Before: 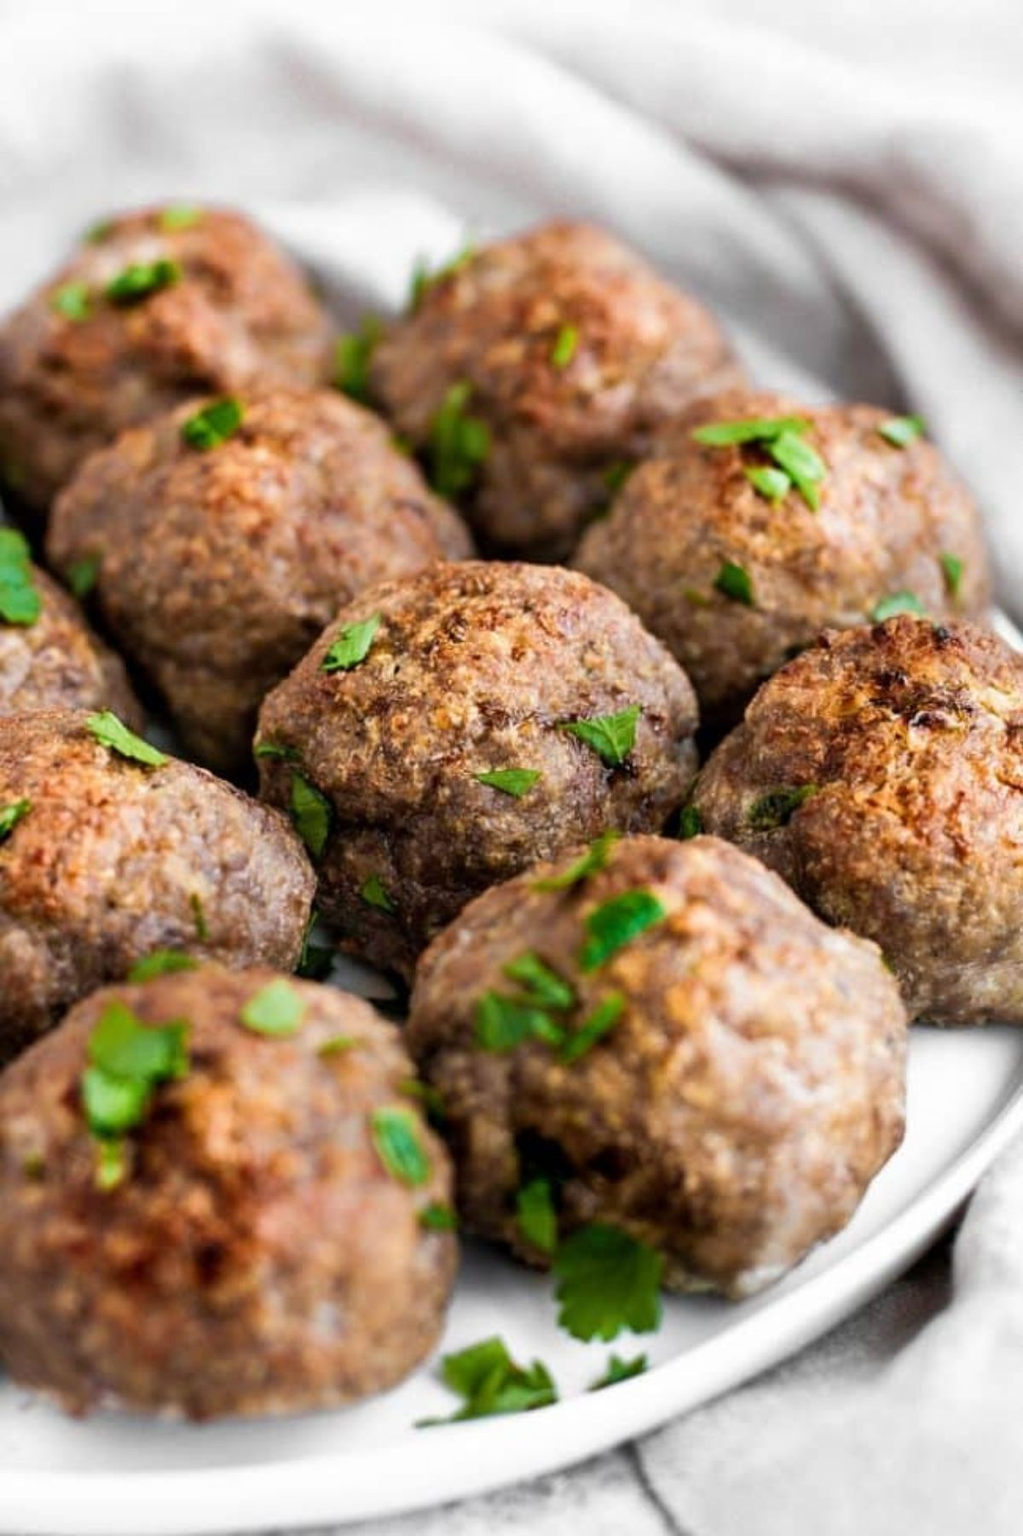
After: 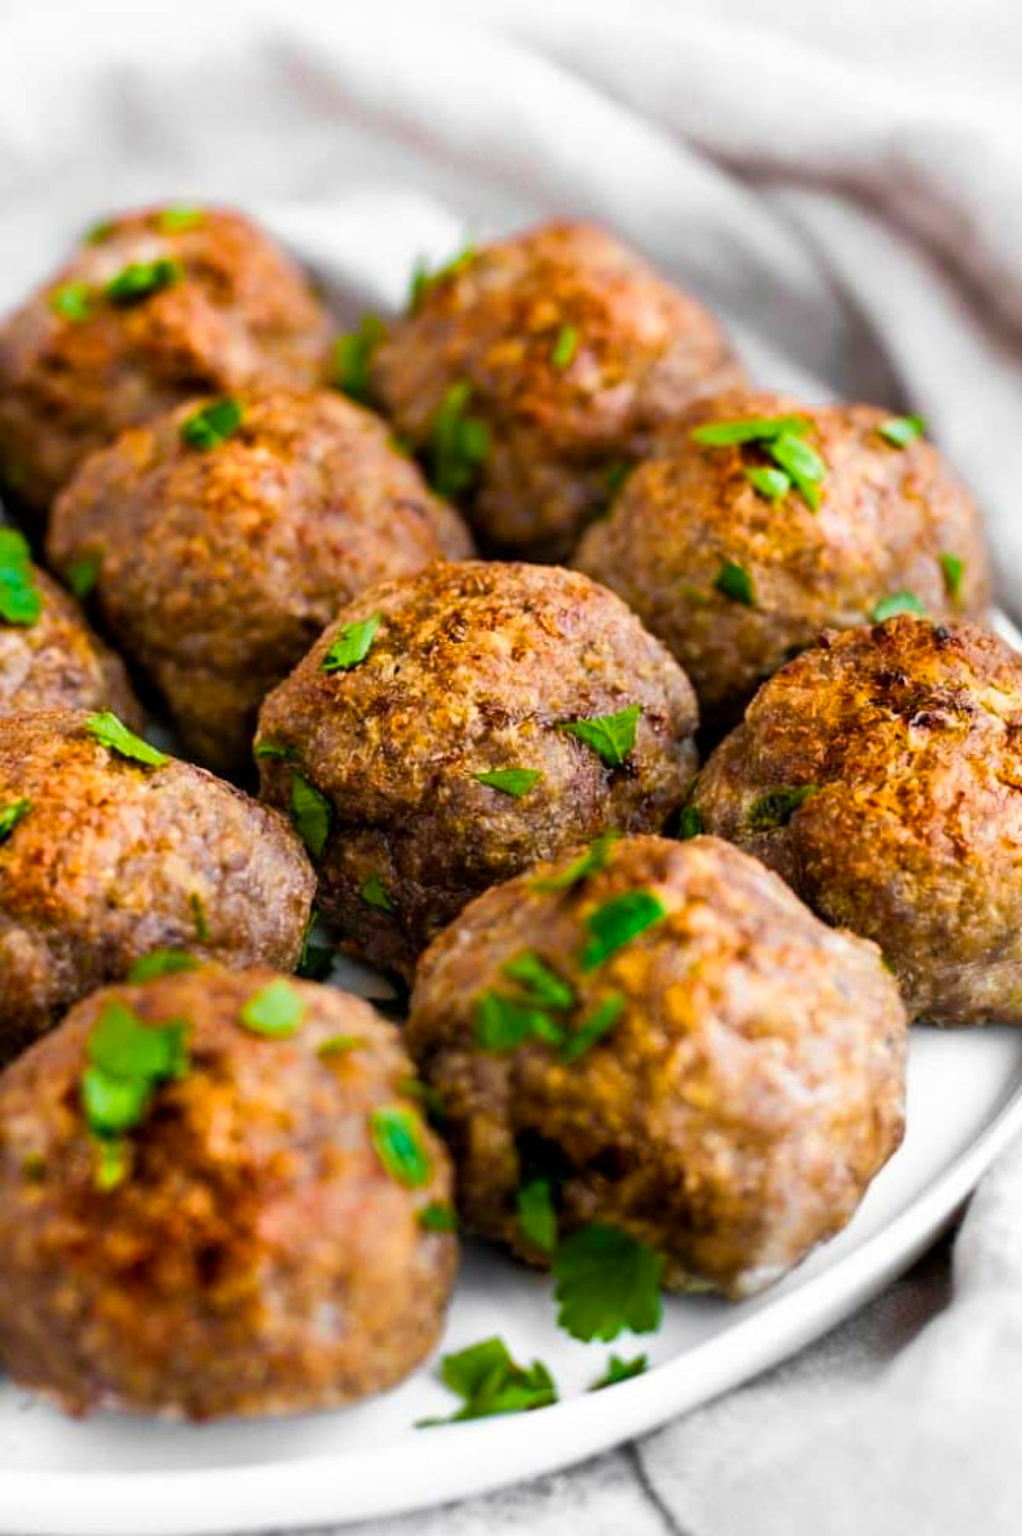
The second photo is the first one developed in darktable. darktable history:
color balance rgb: perceptual saturation grading › global saturation 25.397%, global vibrance 32.866%
